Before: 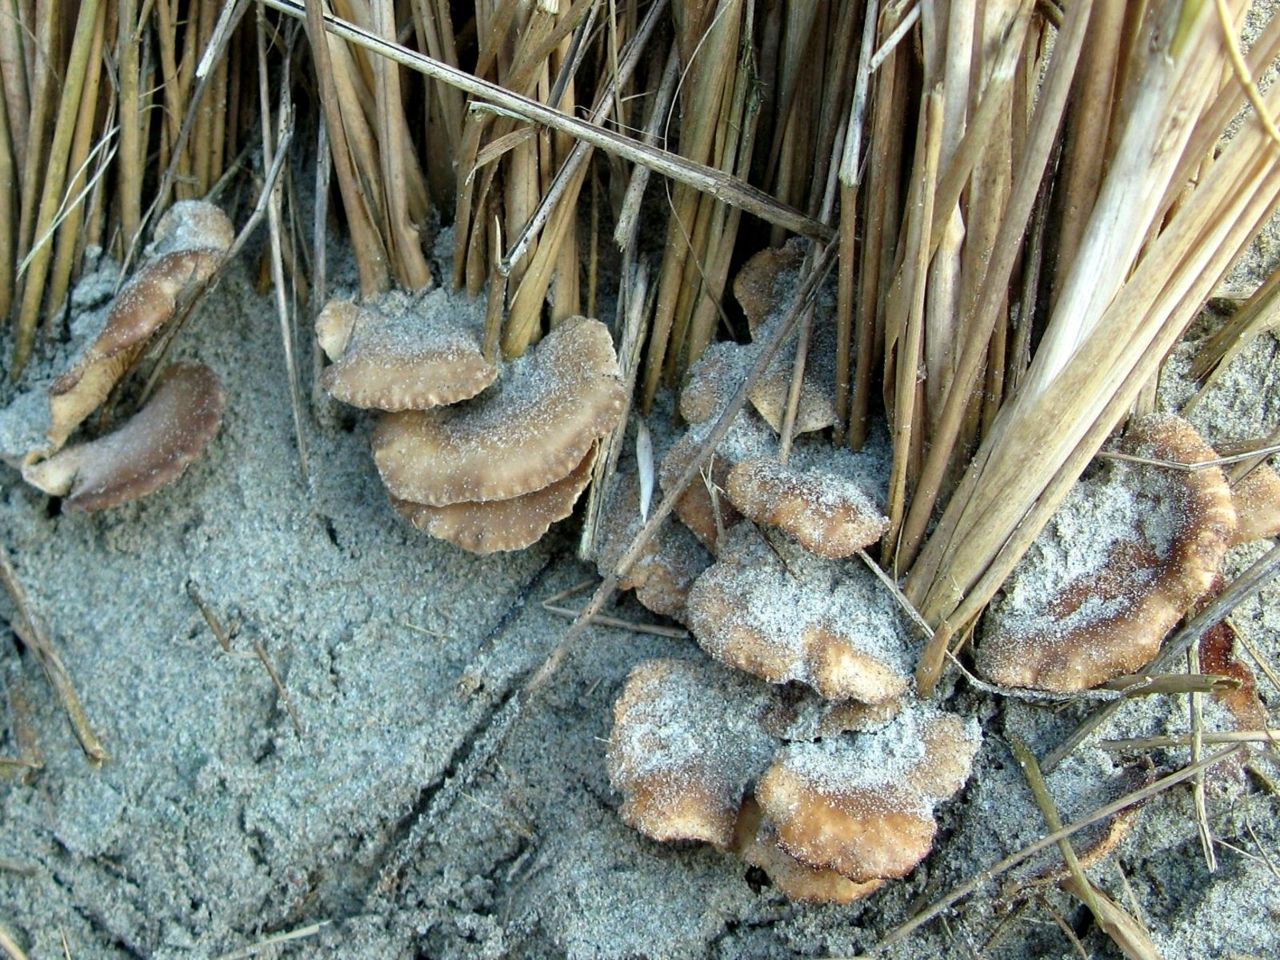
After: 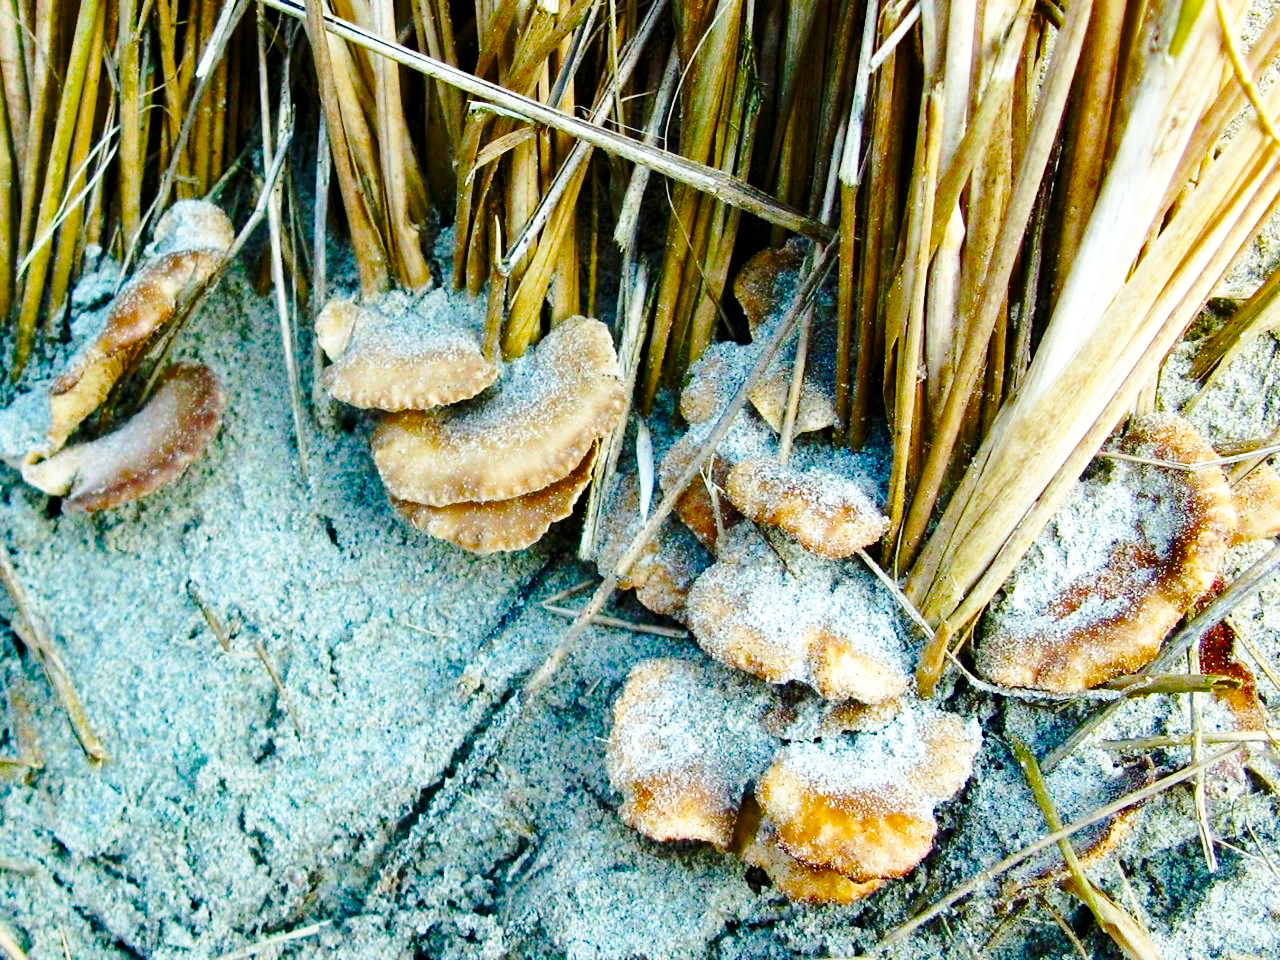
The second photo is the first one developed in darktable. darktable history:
color balance rgb: shadows lift › luminance -19.752%, perceptual saturation grading › global saturation 36.097%, perceptual saturation grading › shadows 35.817%, global vibrance 15.944%, saturation formula JzAzBz (2021)
base curve: curves: ch0 [(0, 0) (0.032, 0.037) (0.105, 0.228) (0.435, 0.76) (0.856, 0.983) (1, 1)], preserve colors none
tone equalizer: luminance estimator HSV value / RGB max
